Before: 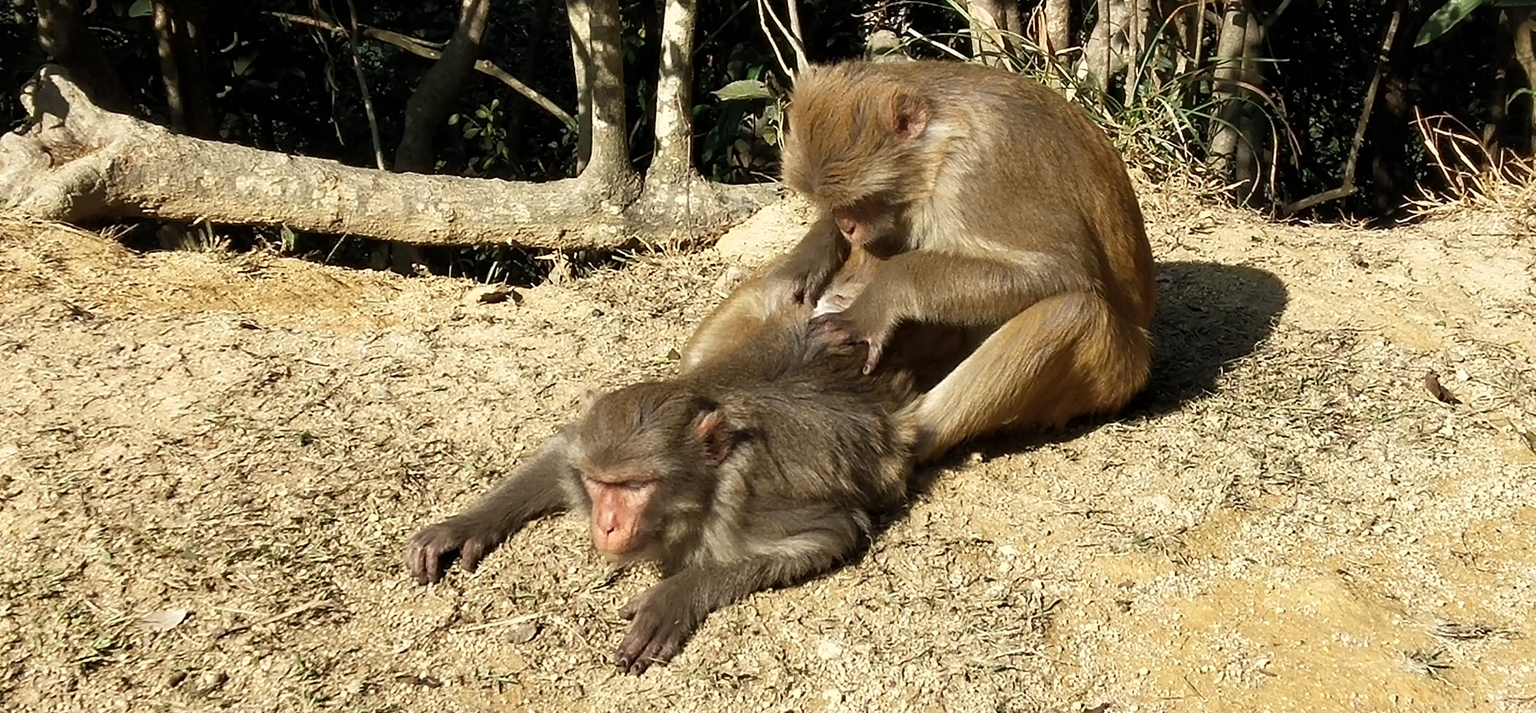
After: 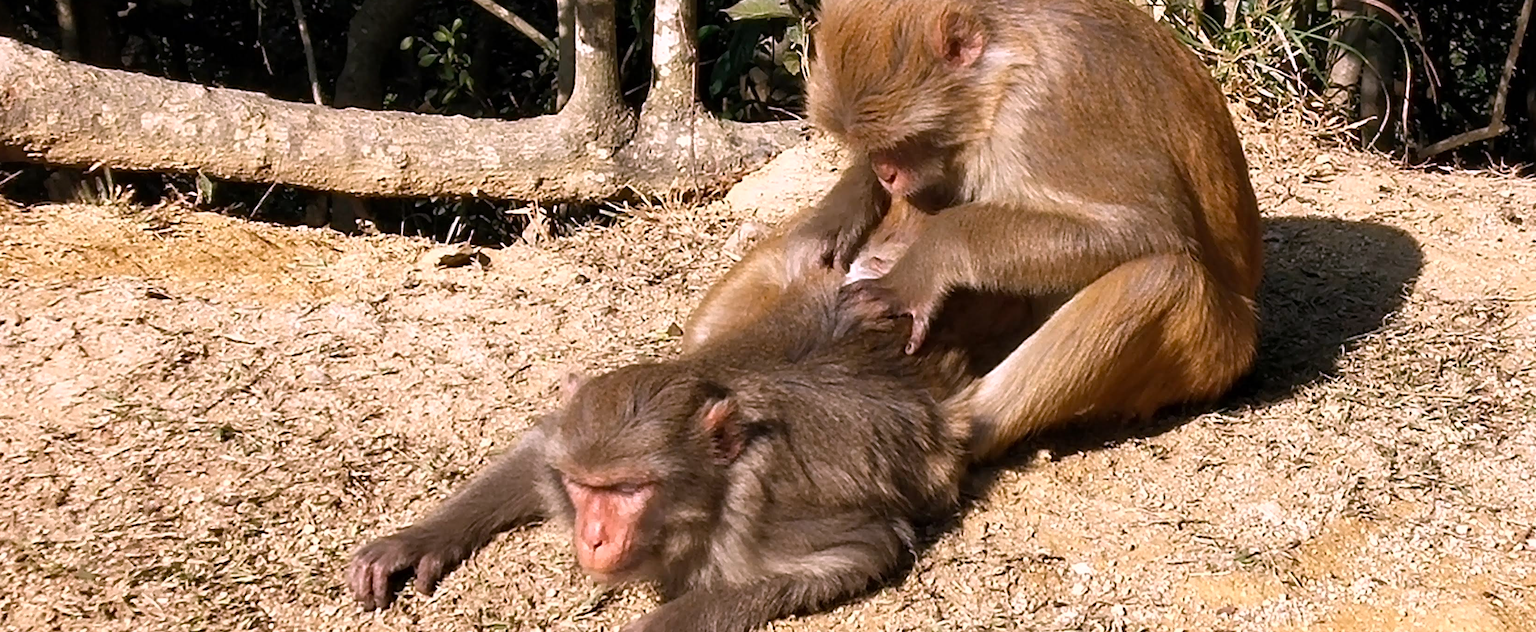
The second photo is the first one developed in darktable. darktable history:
white balance: red 1.066, blue 1.119
crop: left 7.856%, top 11.836%, right 10.12%, bottom 15.387%
